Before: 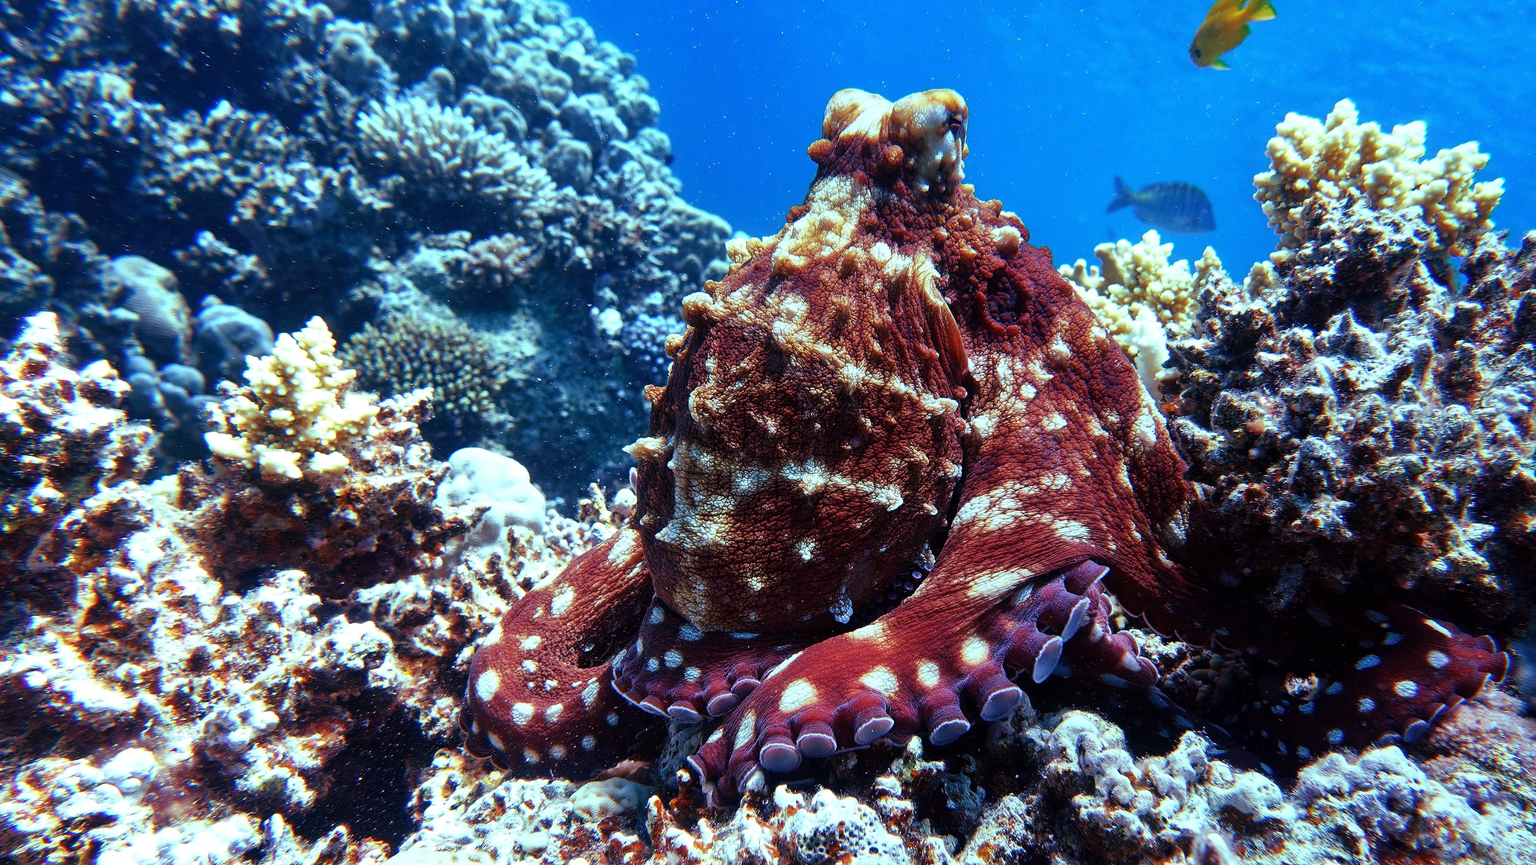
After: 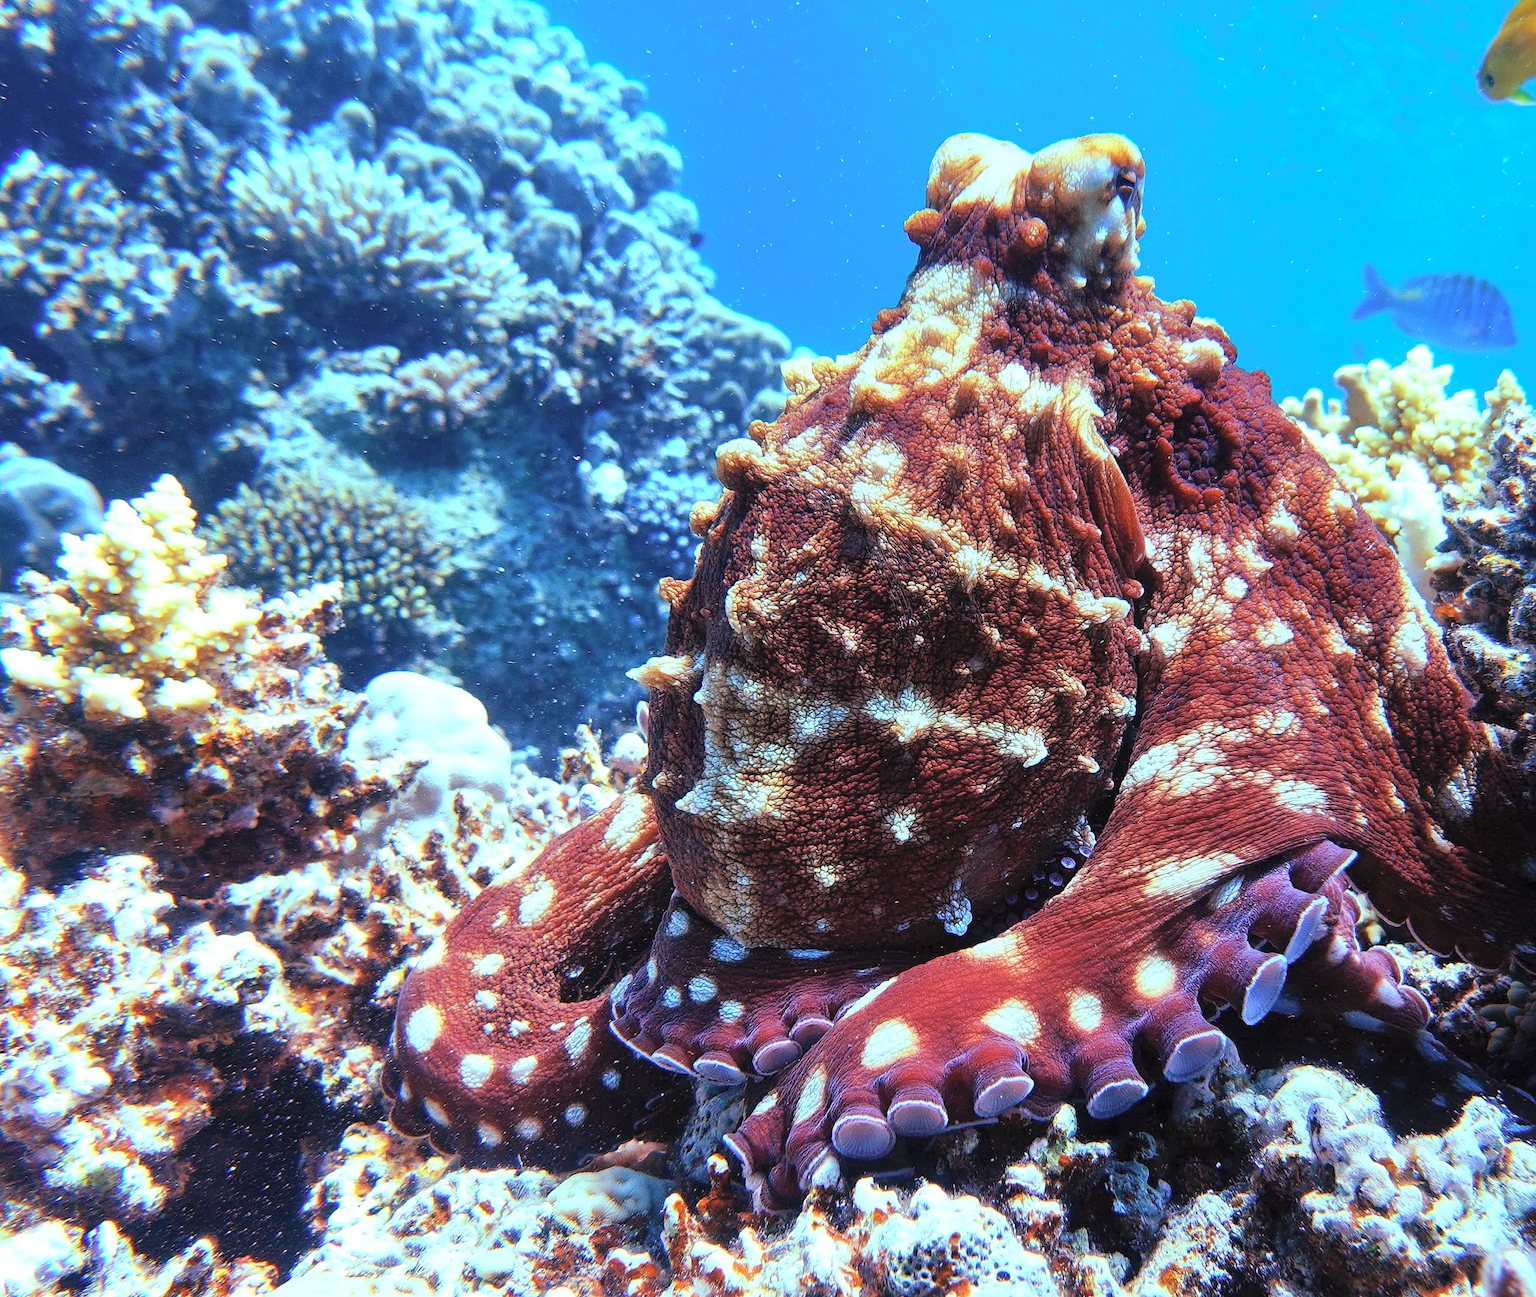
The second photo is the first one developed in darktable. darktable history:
color zones: curves: ch0 [(0.068, 0.464) (0.25, 0.5) (0.48, 0.508) (0.75, 0.536) (0.886, 0.476) (0.967, 0.456)]; ch1 [(0.066, 0.456) (0.25, 0.5) (0.616, 0.508) (0.746, 0.56) (0.934, 0.444)]
contrast brightness saturation: contrast 0.104, brightness 0.3, saturation 0.138
crop and rotate: left 13.362%, right 19.989%
